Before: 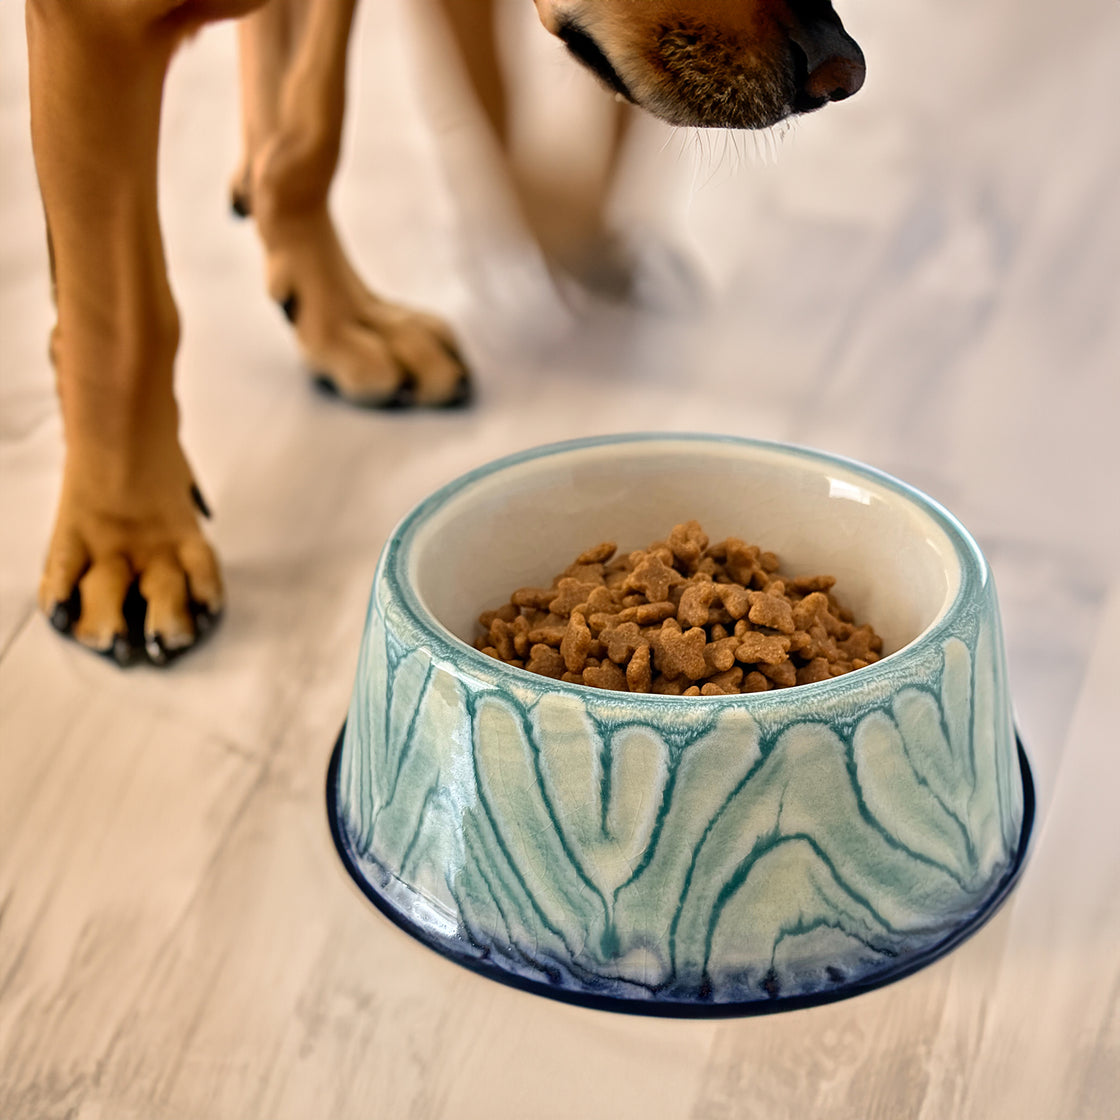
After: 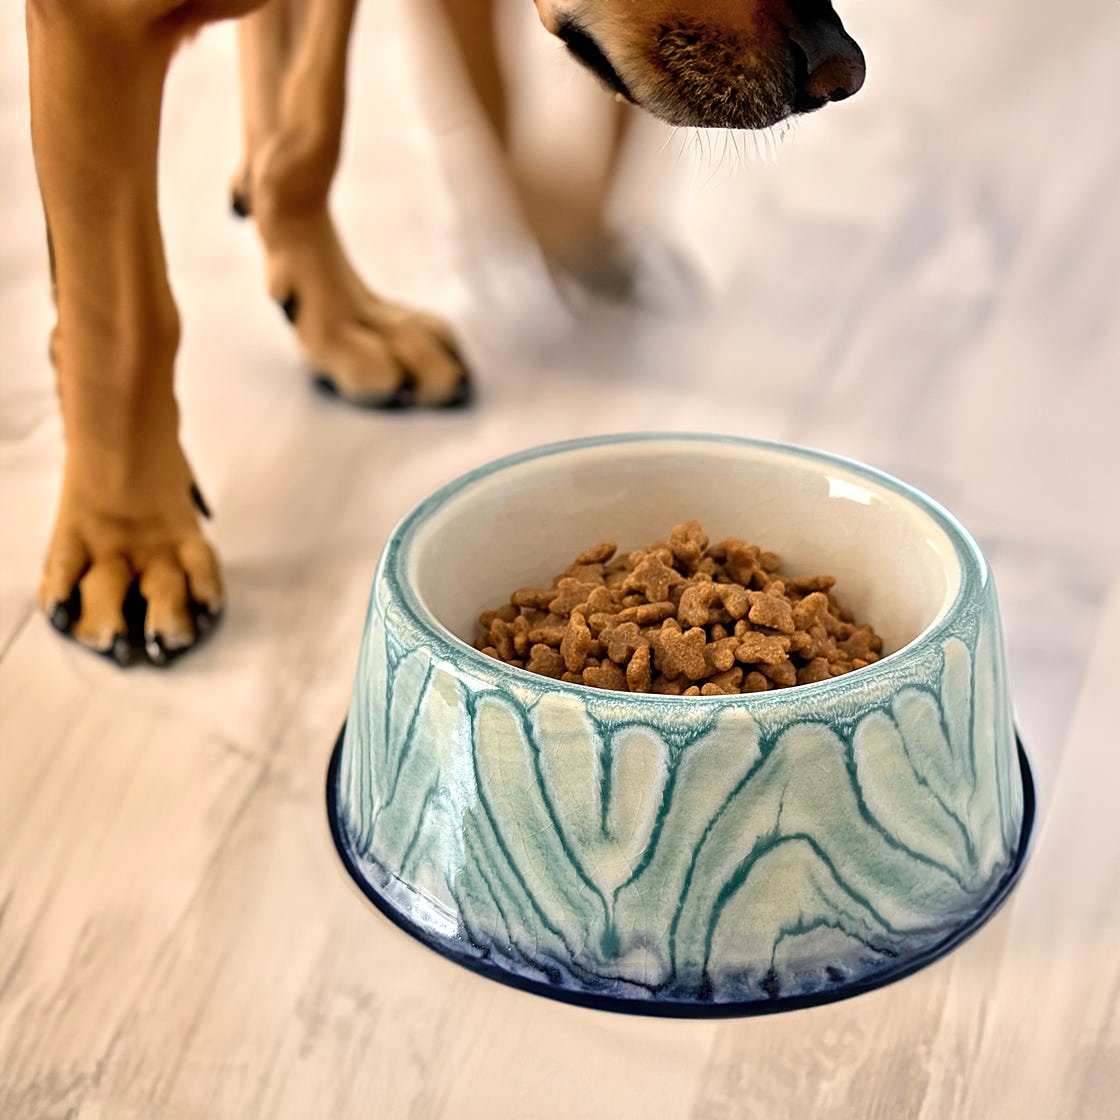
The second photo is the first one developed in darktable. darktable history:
shadows and highlights: radius 46.09, white point adjustment 6.51, compress 79.38%, highlights color adjustment 49.29%, soften with gaussian
sharpen: amount 0.207
